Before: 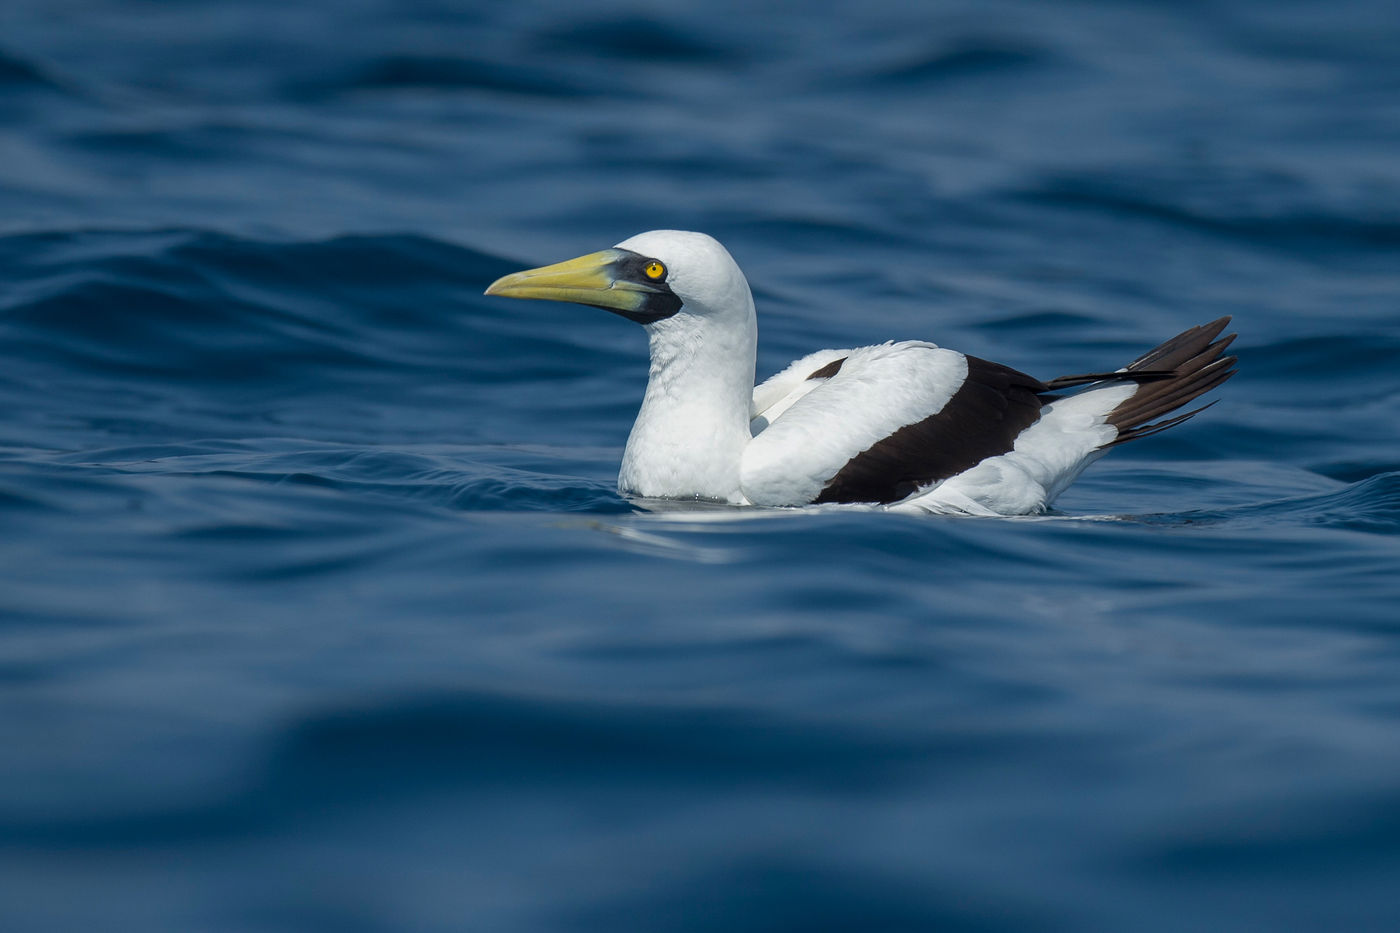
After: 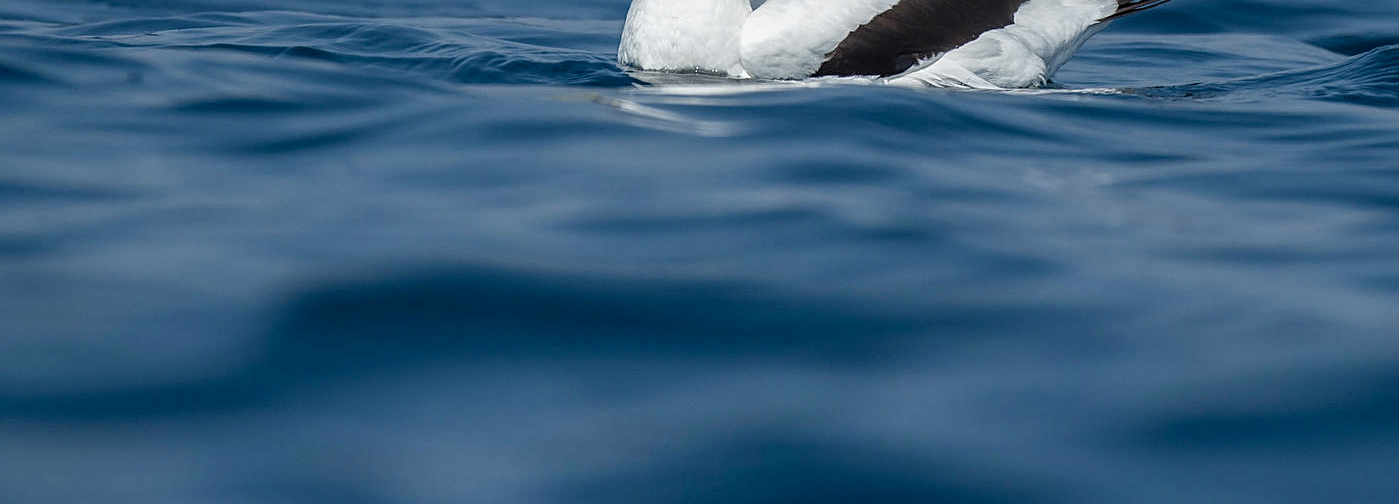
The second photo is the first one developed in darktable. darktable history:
contrast brightness saturation: contrast 0.045, brightness 0.065, saturation 0.012
color balance rgb: perceptual saturation grading › global saturation -9.741%, perceptual saturation grading › highlights -27.521%, perceptual saturation grading › shadows 21.219%, global vibrance 2.8%
local contrast: detail 130%
crop and rotate: top 45.903%, right 0.017%
sharpen: radius 1.938
